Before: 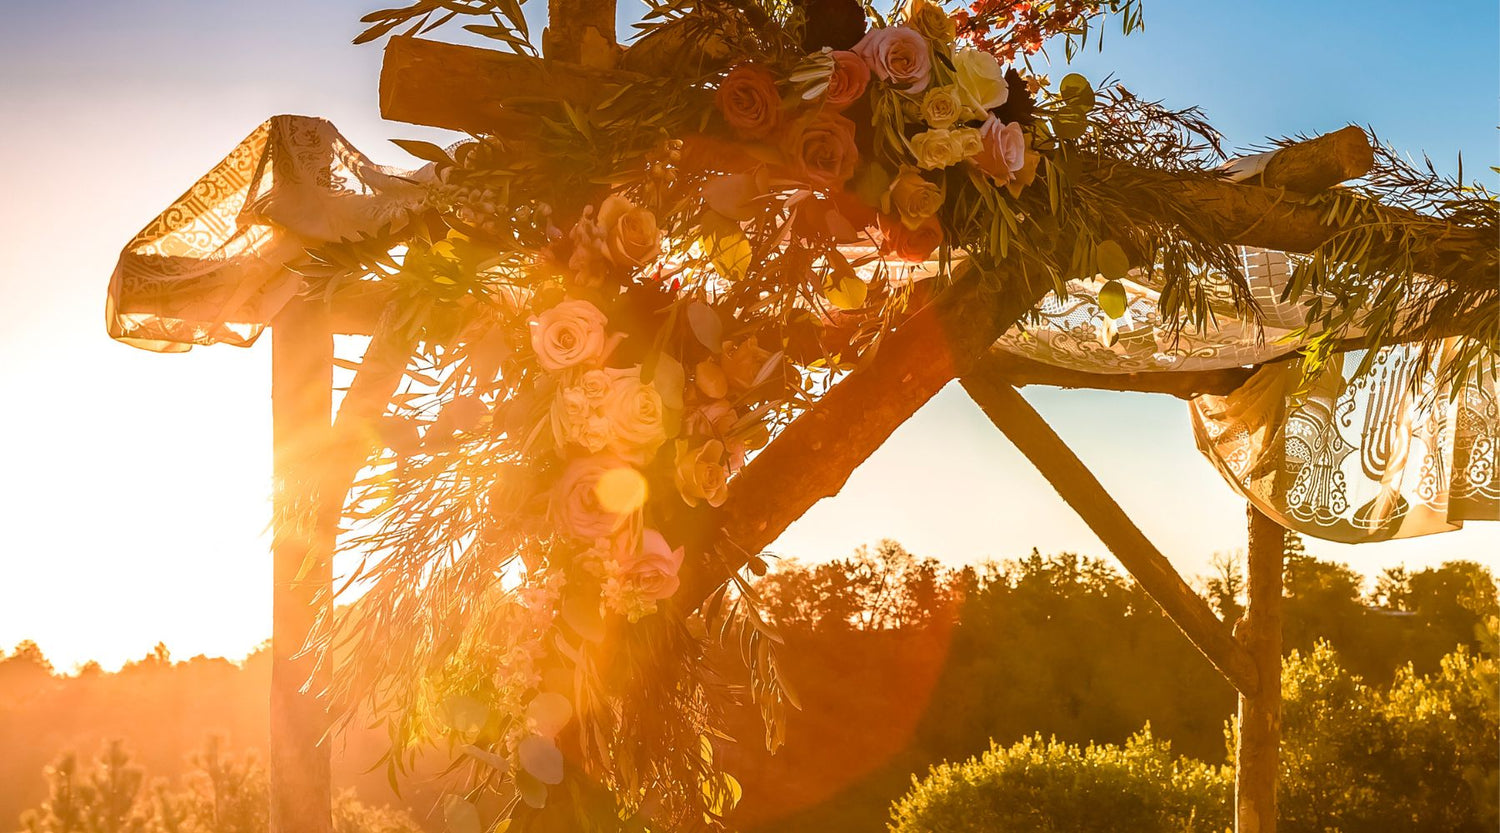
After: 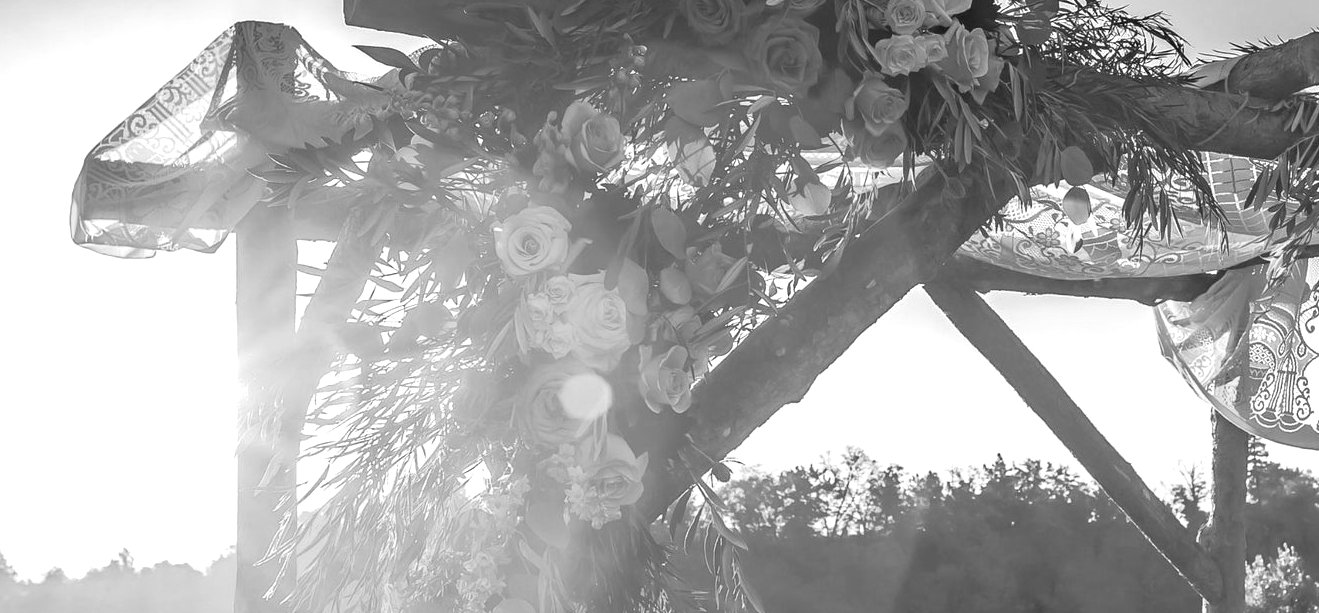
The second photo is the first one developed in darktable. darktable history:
monochrome: on, module defaults
crop and rotate: left 2.425%, top 11.305%, right 9.6%, bottom 15.08%
exposure: exposure 0.376 EV, compensate highlight preservation false
white balance: red 1.004, blue 1.096
tone equalizer: on, module defaults
